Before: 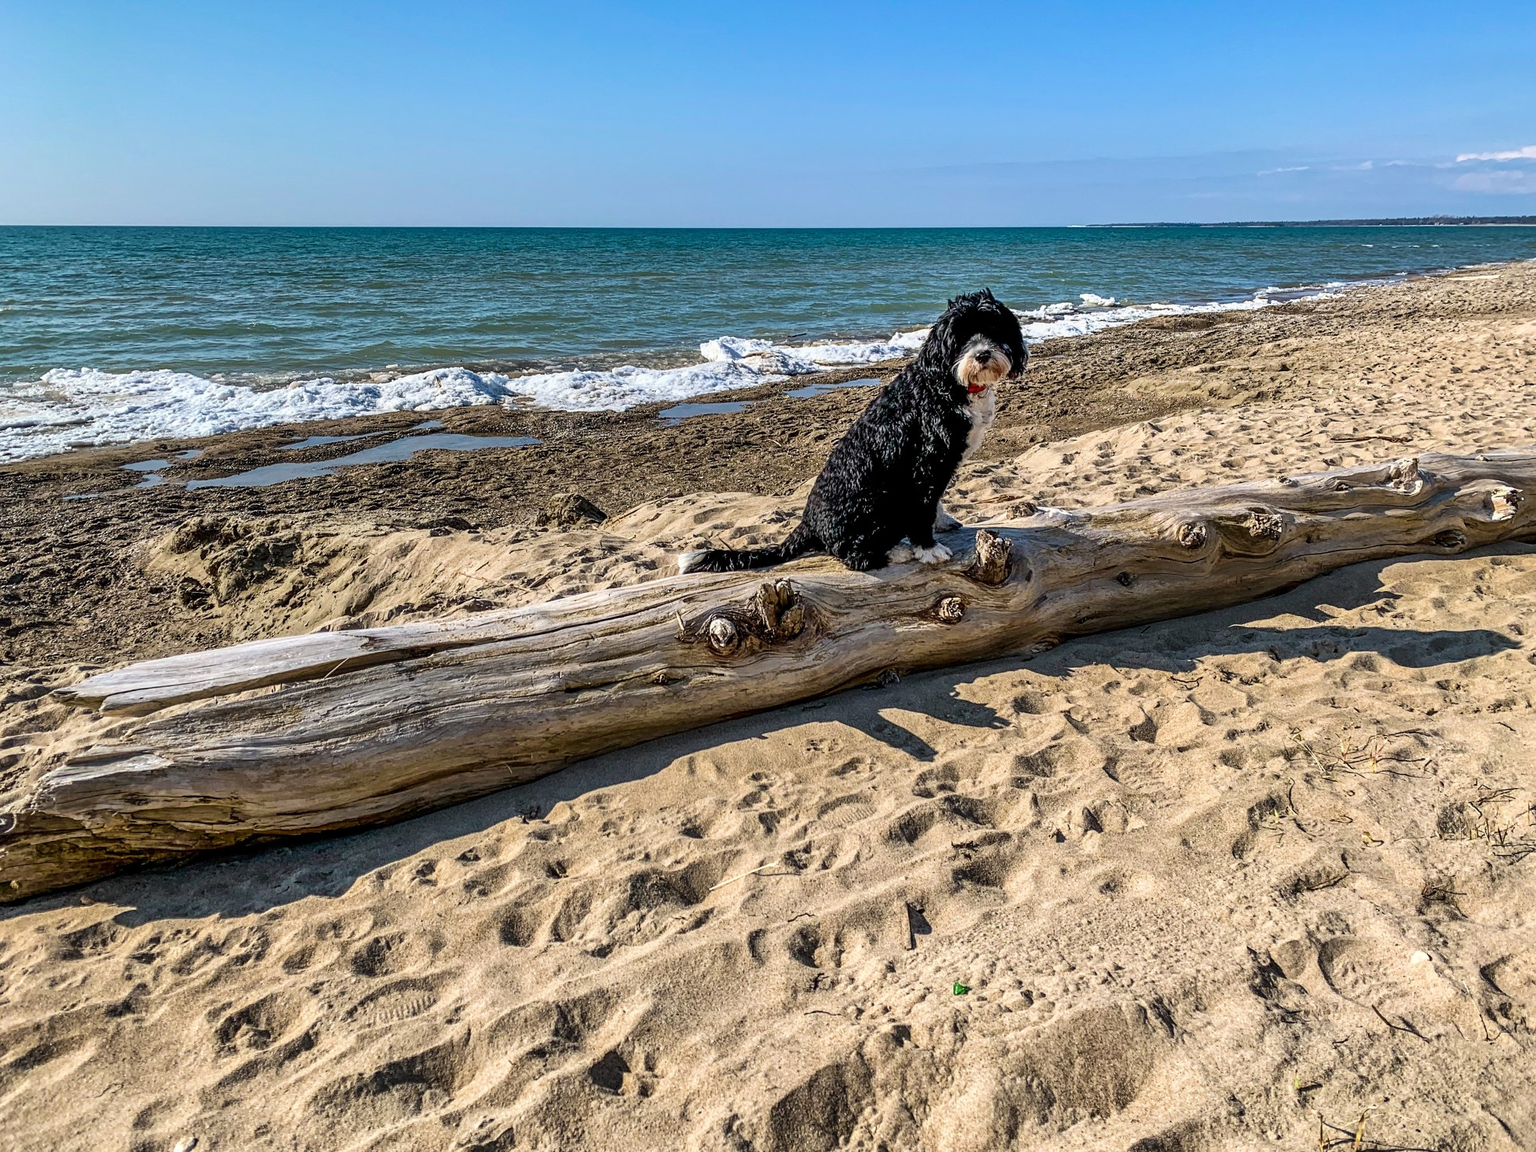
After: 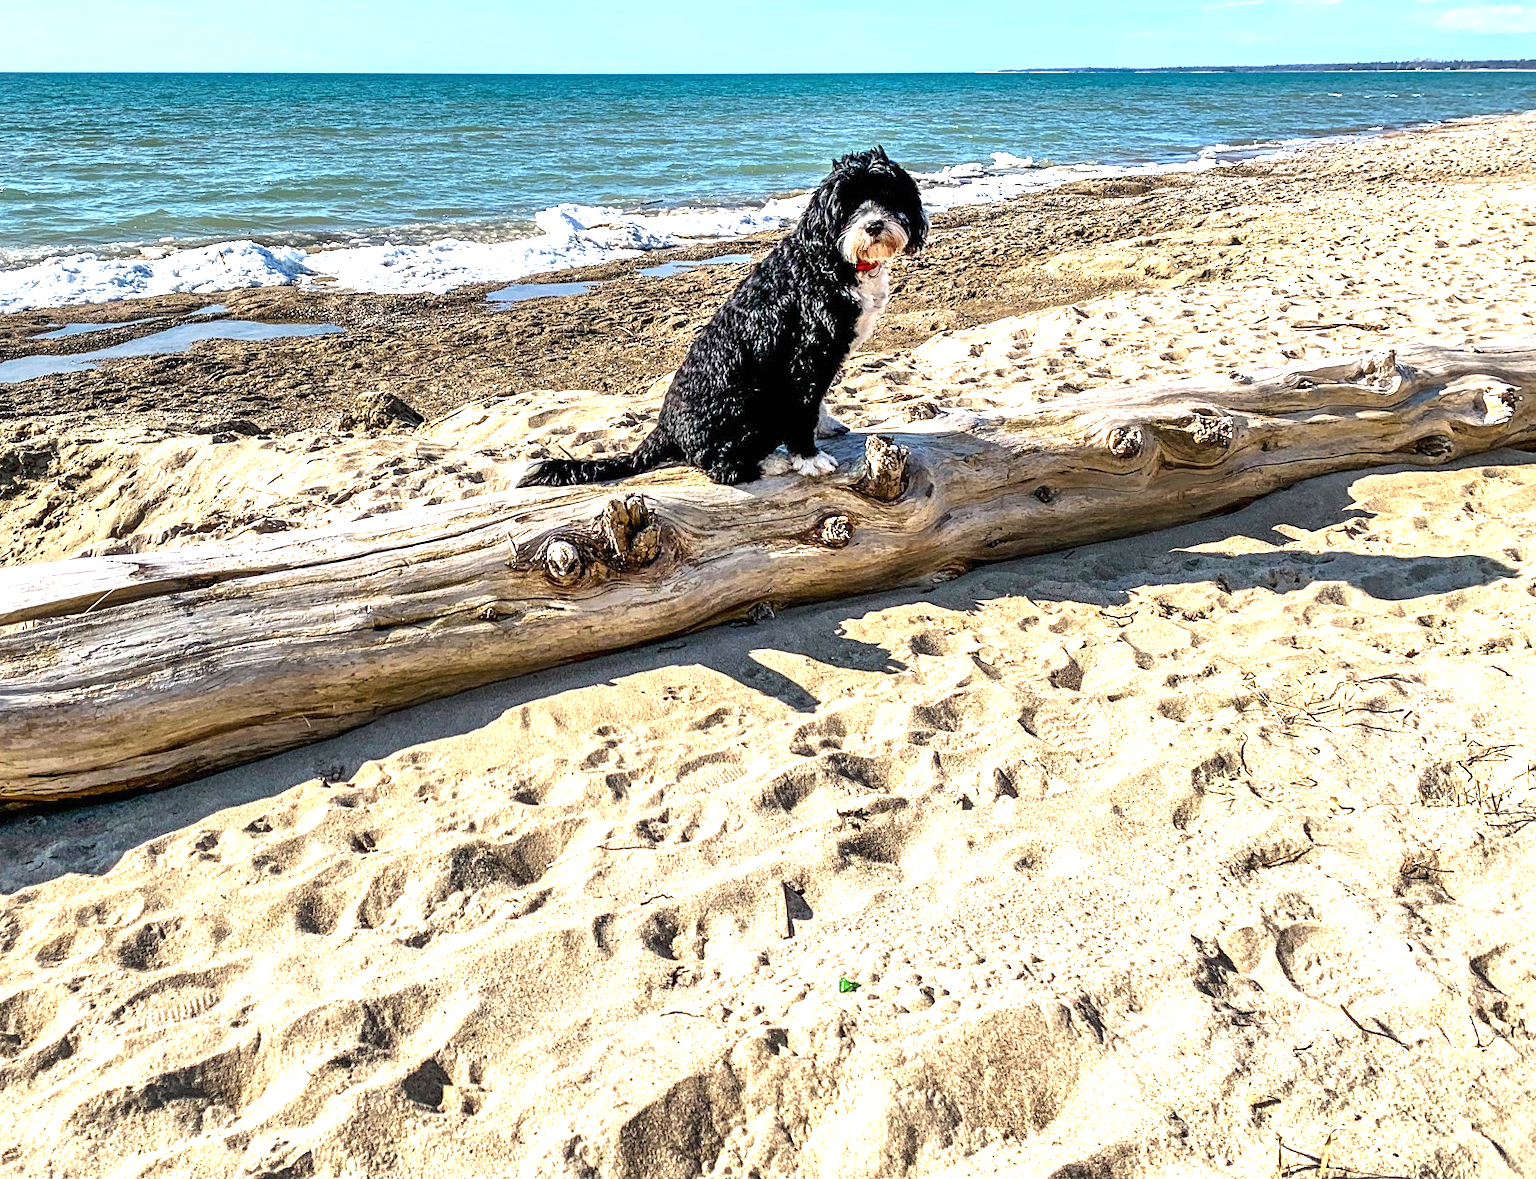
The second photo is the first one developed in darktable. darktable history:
crop: left 16.516%, top 14.484%
exposure: black level correction 0, exposure 1.276 EV, compensate highlight preservation false
